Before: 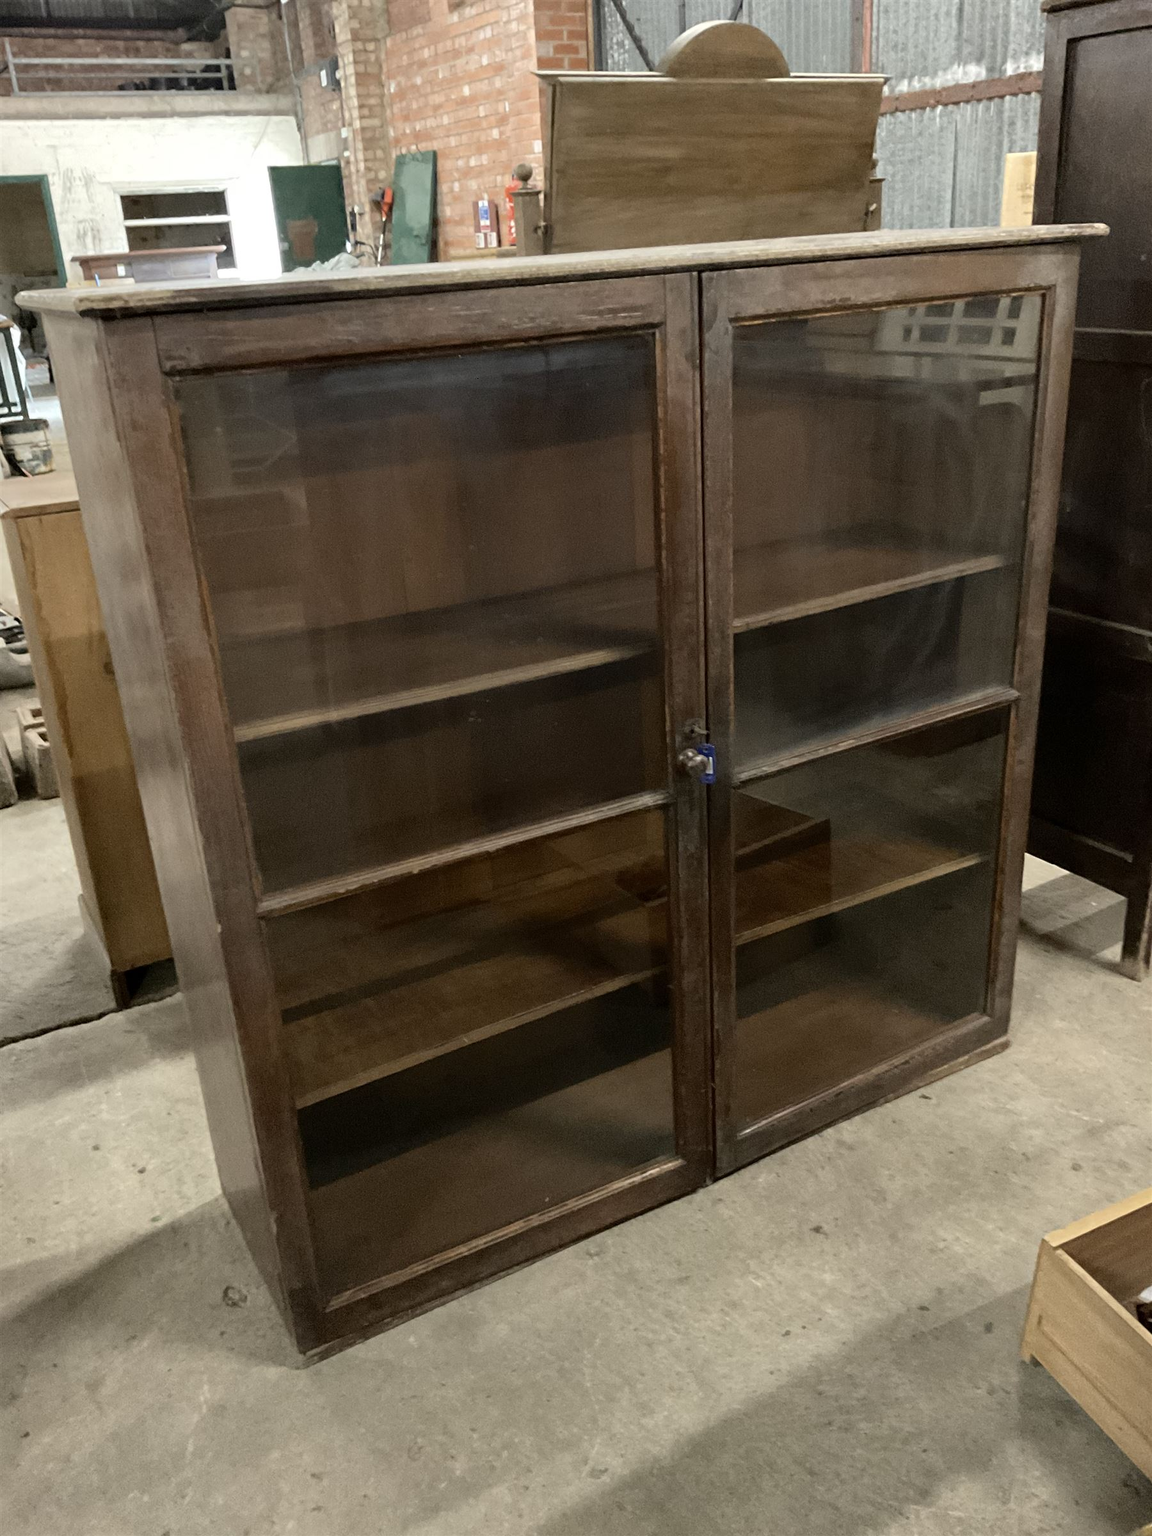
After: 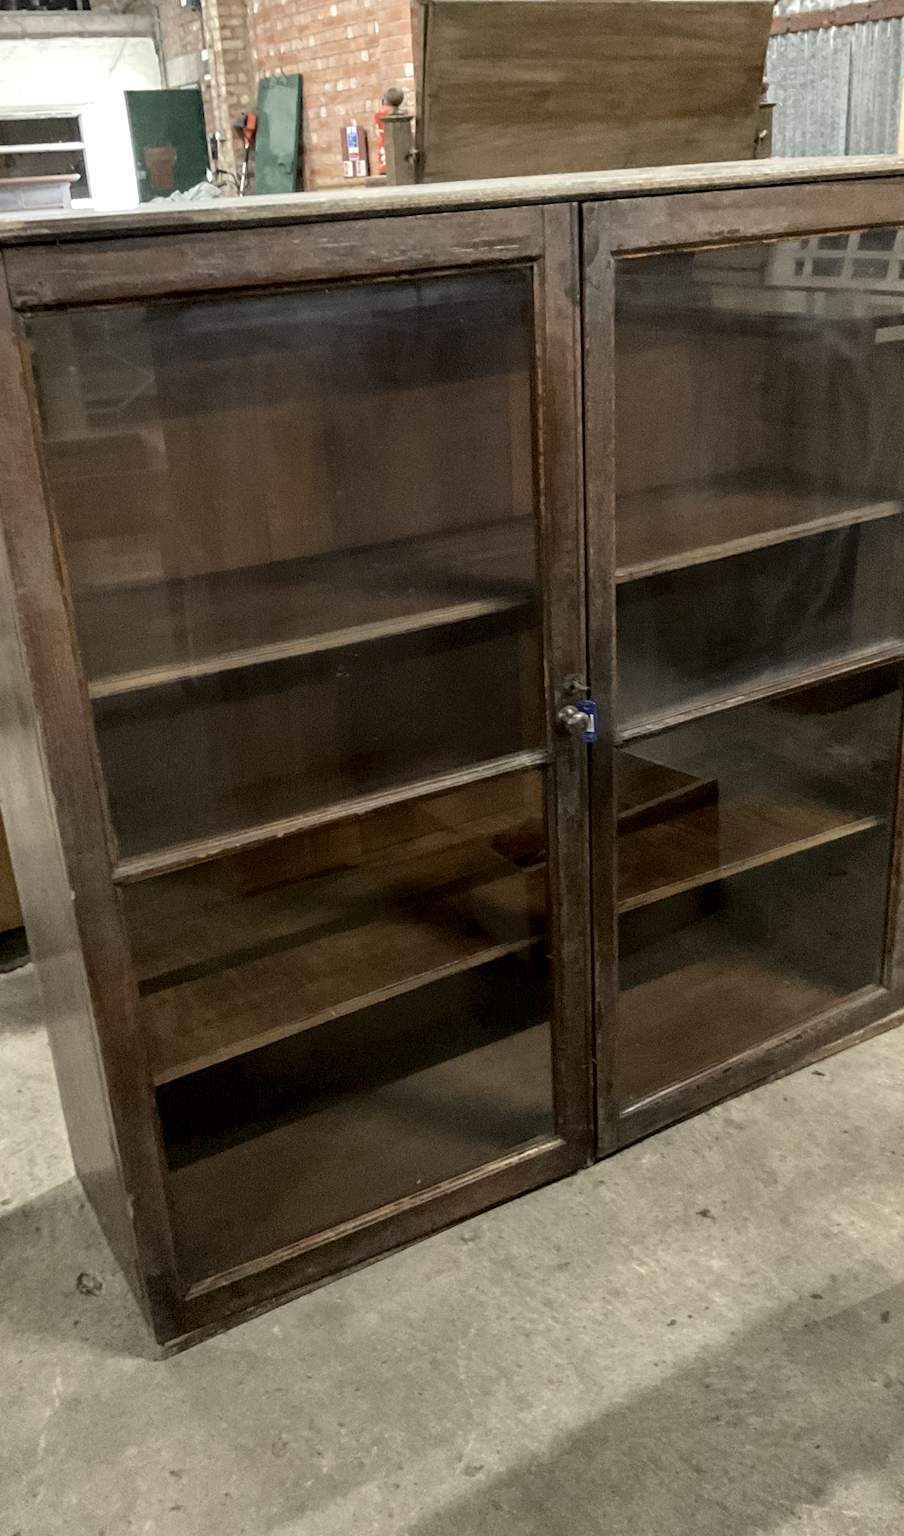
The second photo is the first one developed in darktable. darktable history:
local contrast: detail 130%
crop and rotate: left 13.086%, top 5.262%, right 12.524%
